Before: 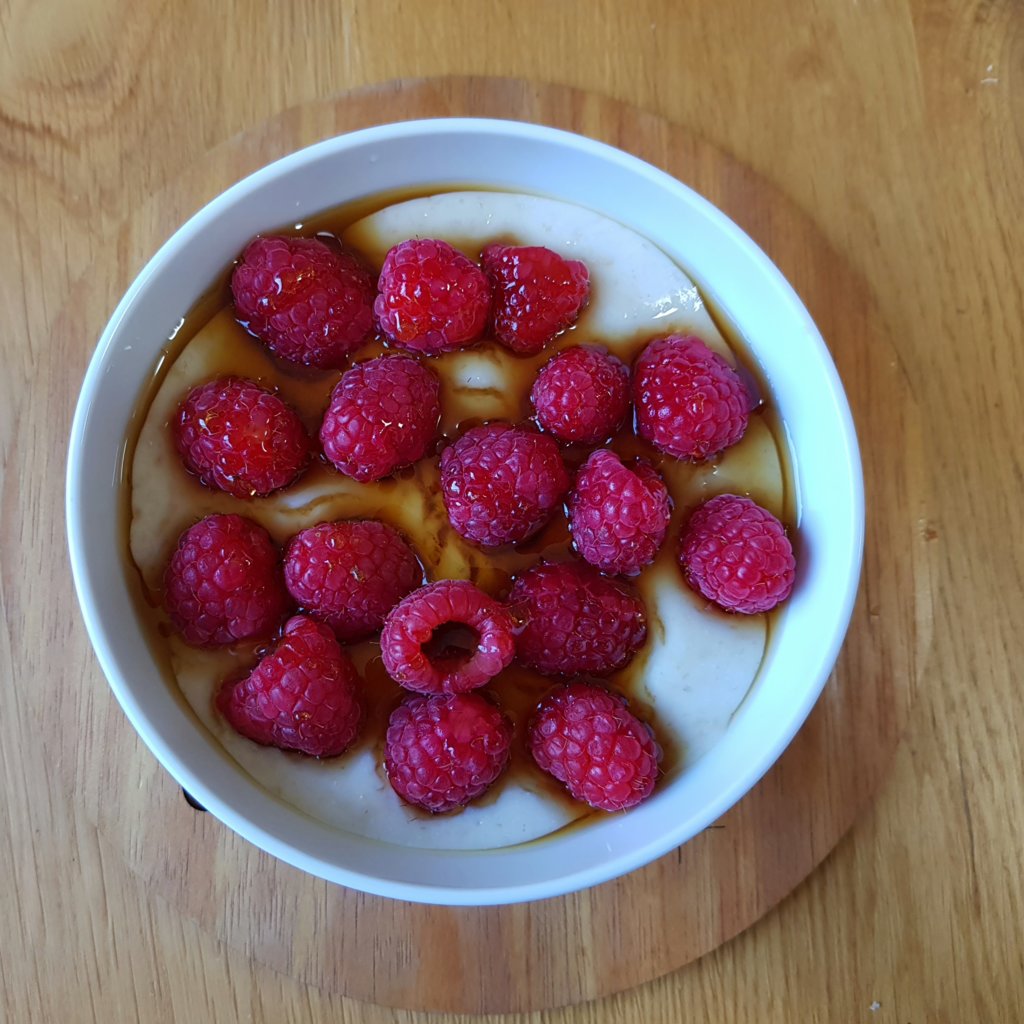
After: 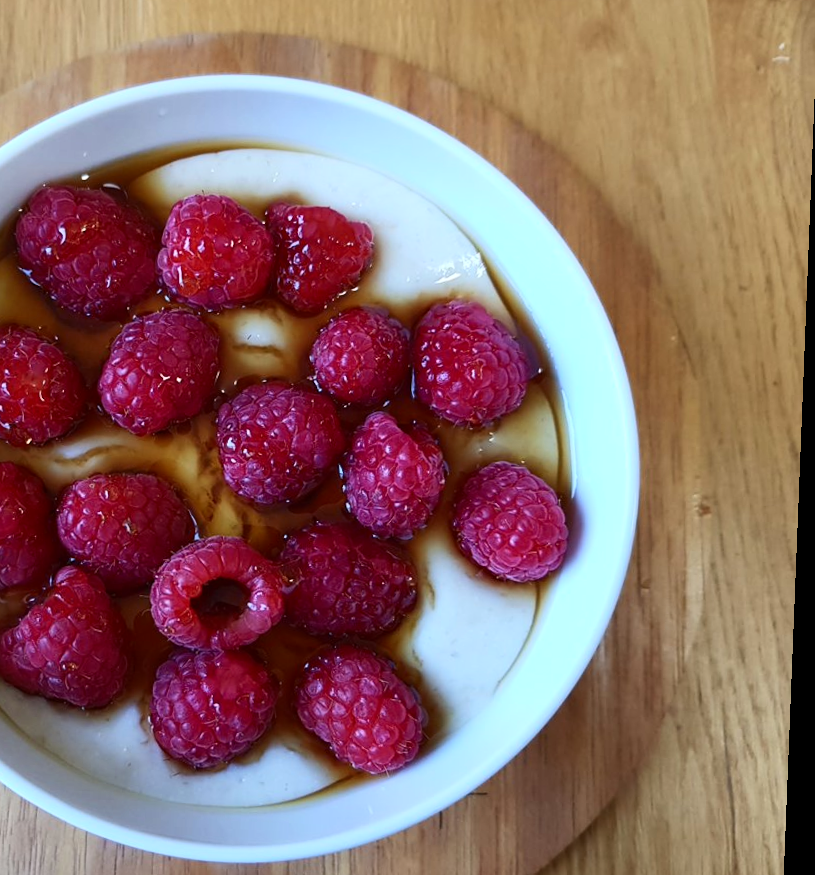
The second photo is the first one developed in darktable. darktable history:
crop: left 23.095%, top 5.827%, bottom 11.854%
contrast brightness saturation: contrast 0.24, brightness 0.09
rotate and perspective: rotation 2.27°, automatic cropping off
